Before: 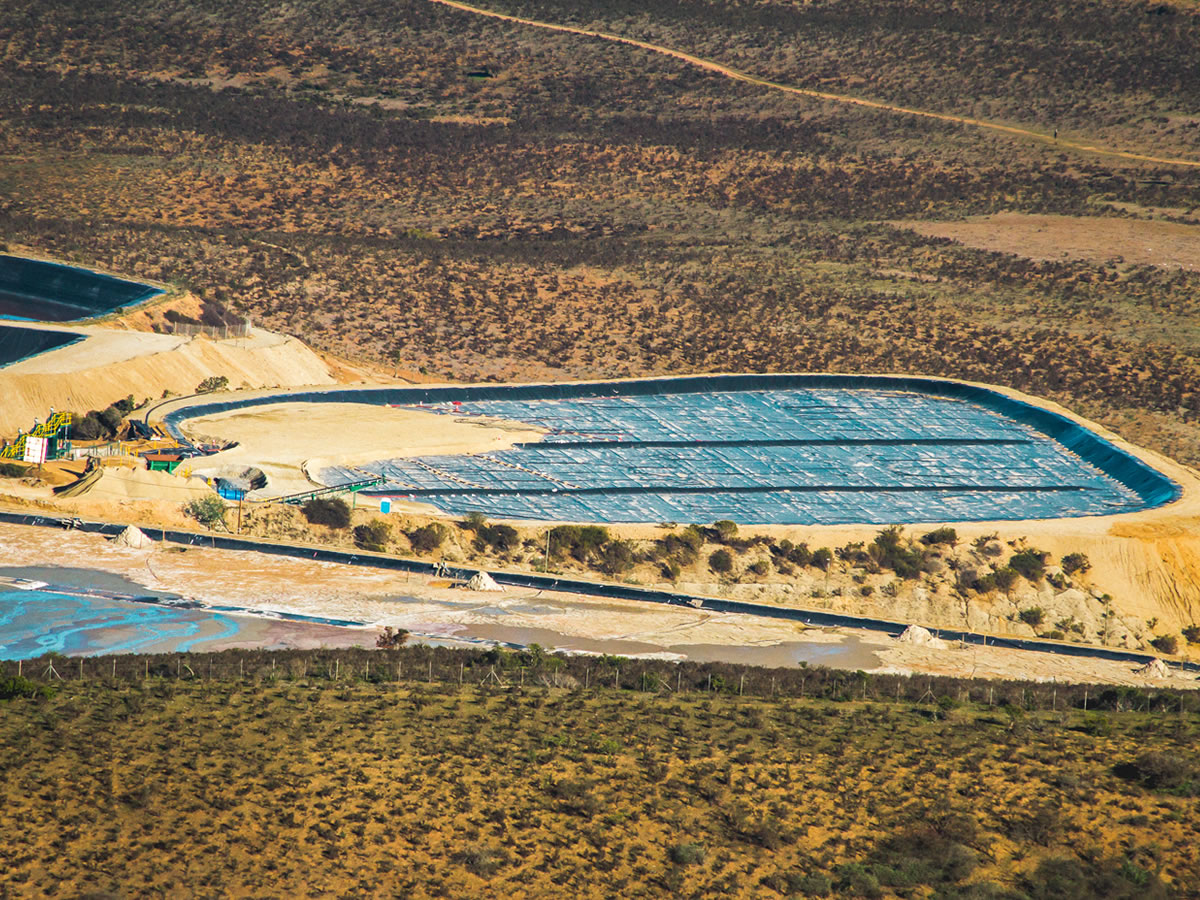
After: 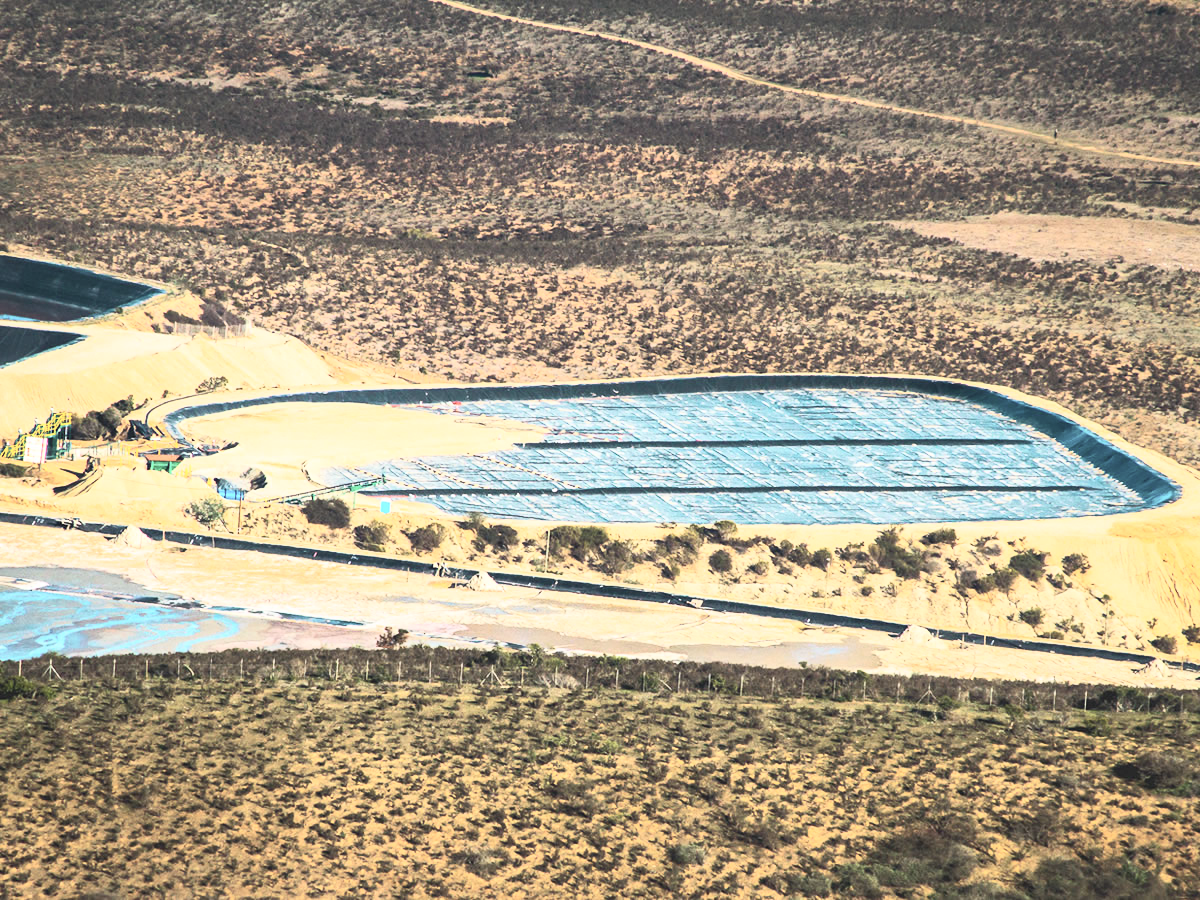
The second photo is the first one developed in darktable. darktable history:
contrast brightness saturation: contrast 0.448, brightness 0.557, saturation -0.185
